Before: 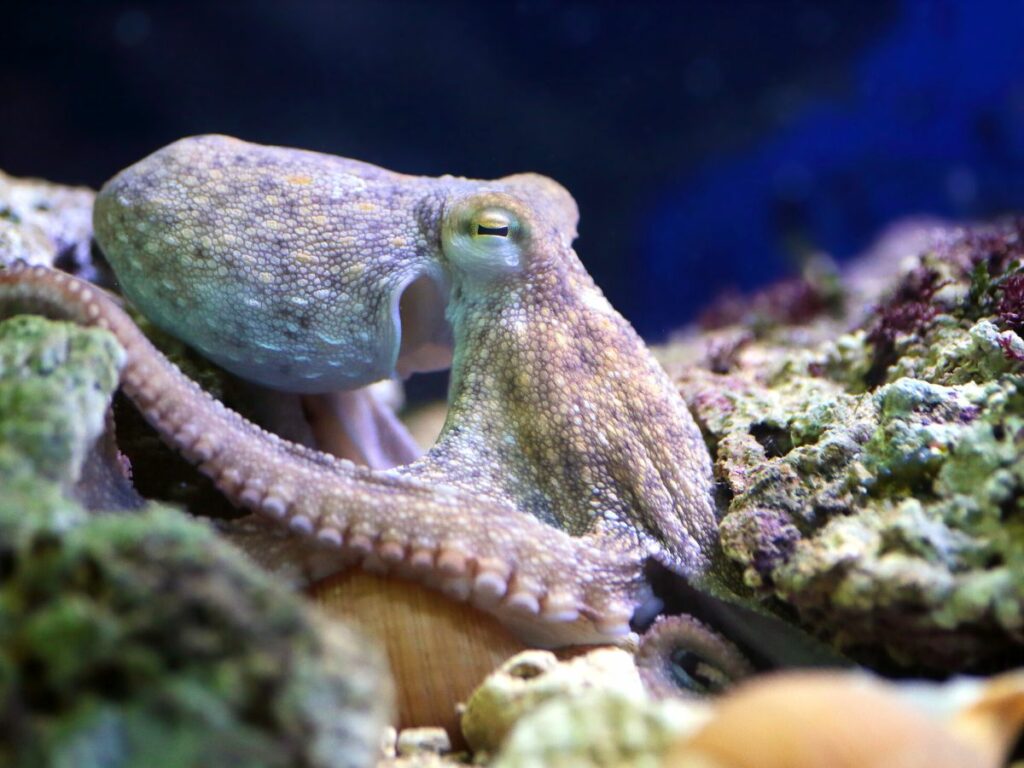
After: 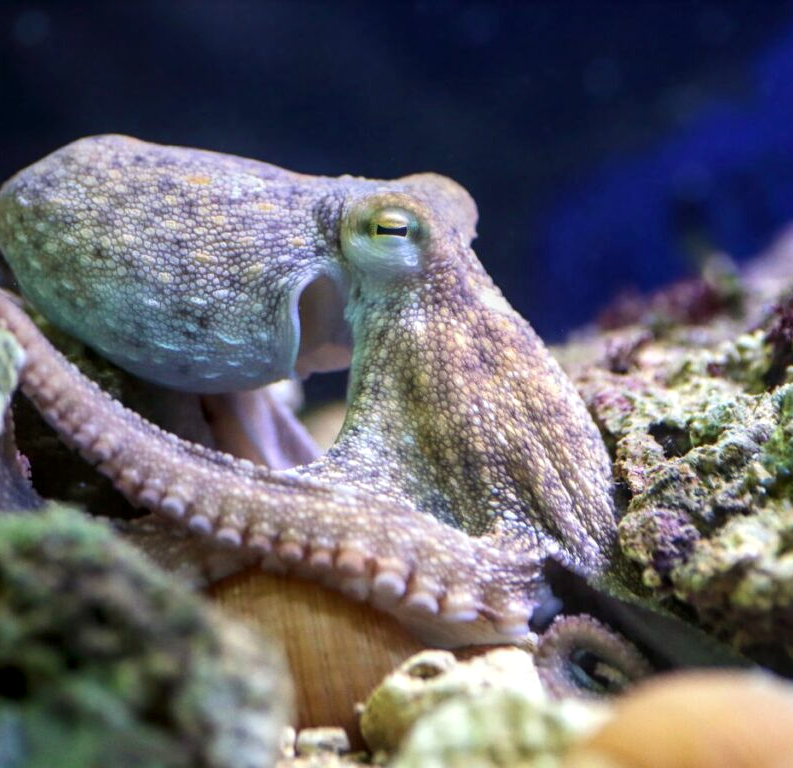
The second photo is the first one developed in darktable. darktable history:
local contrast: on, module defaults
crop: left 9.88%, right 12.664%
